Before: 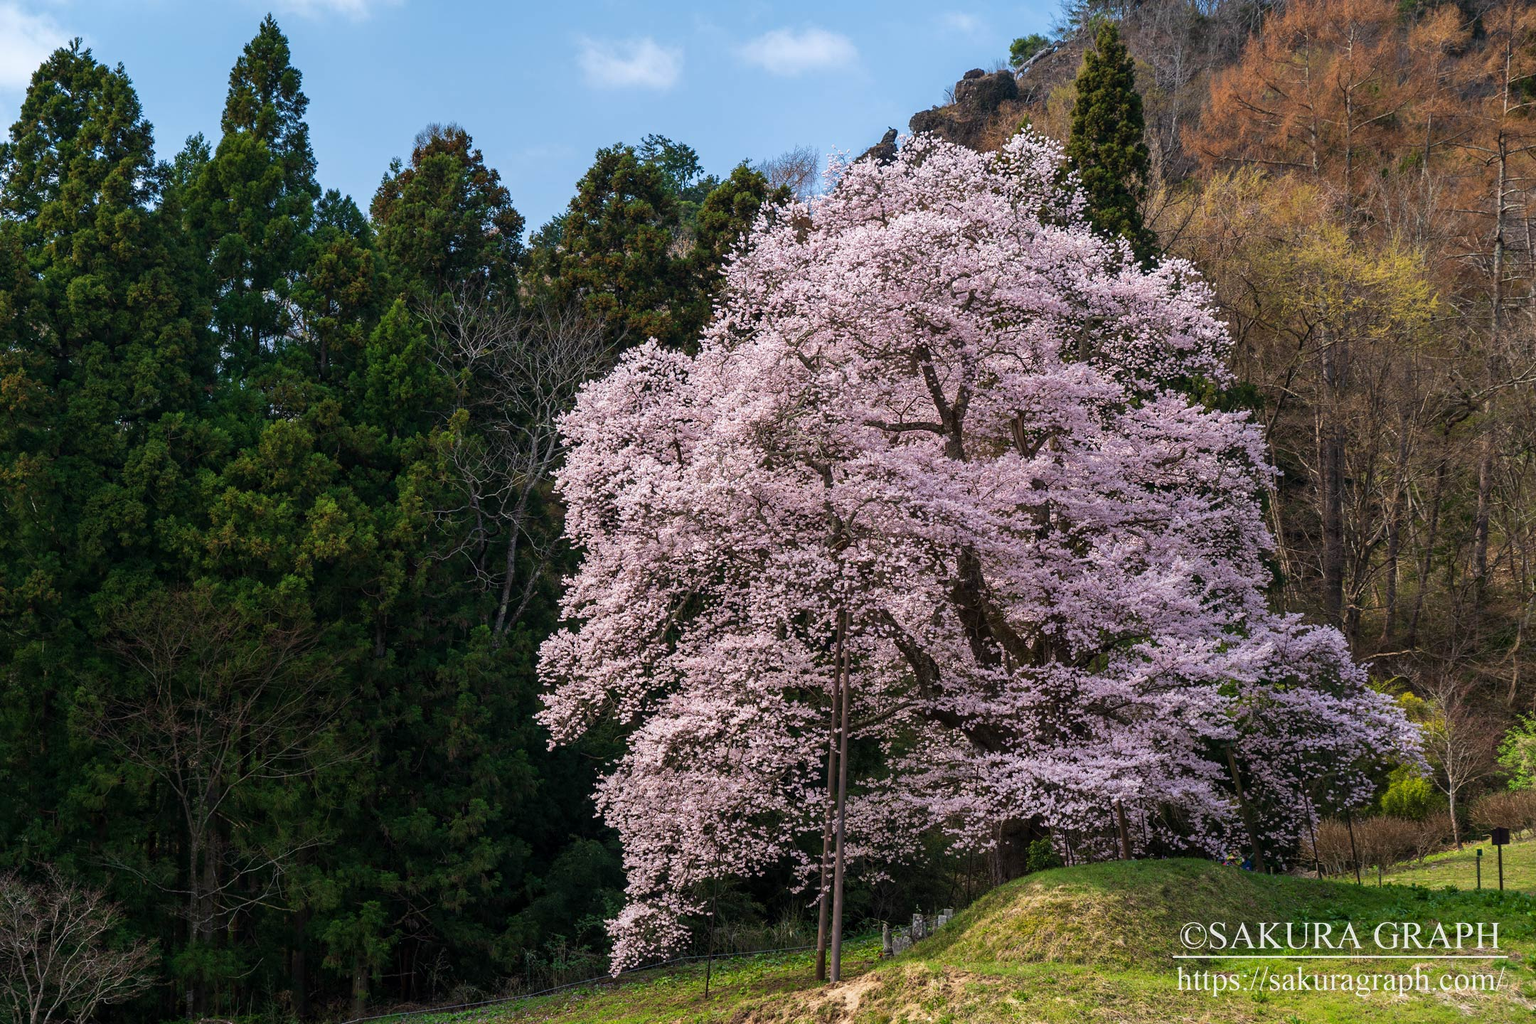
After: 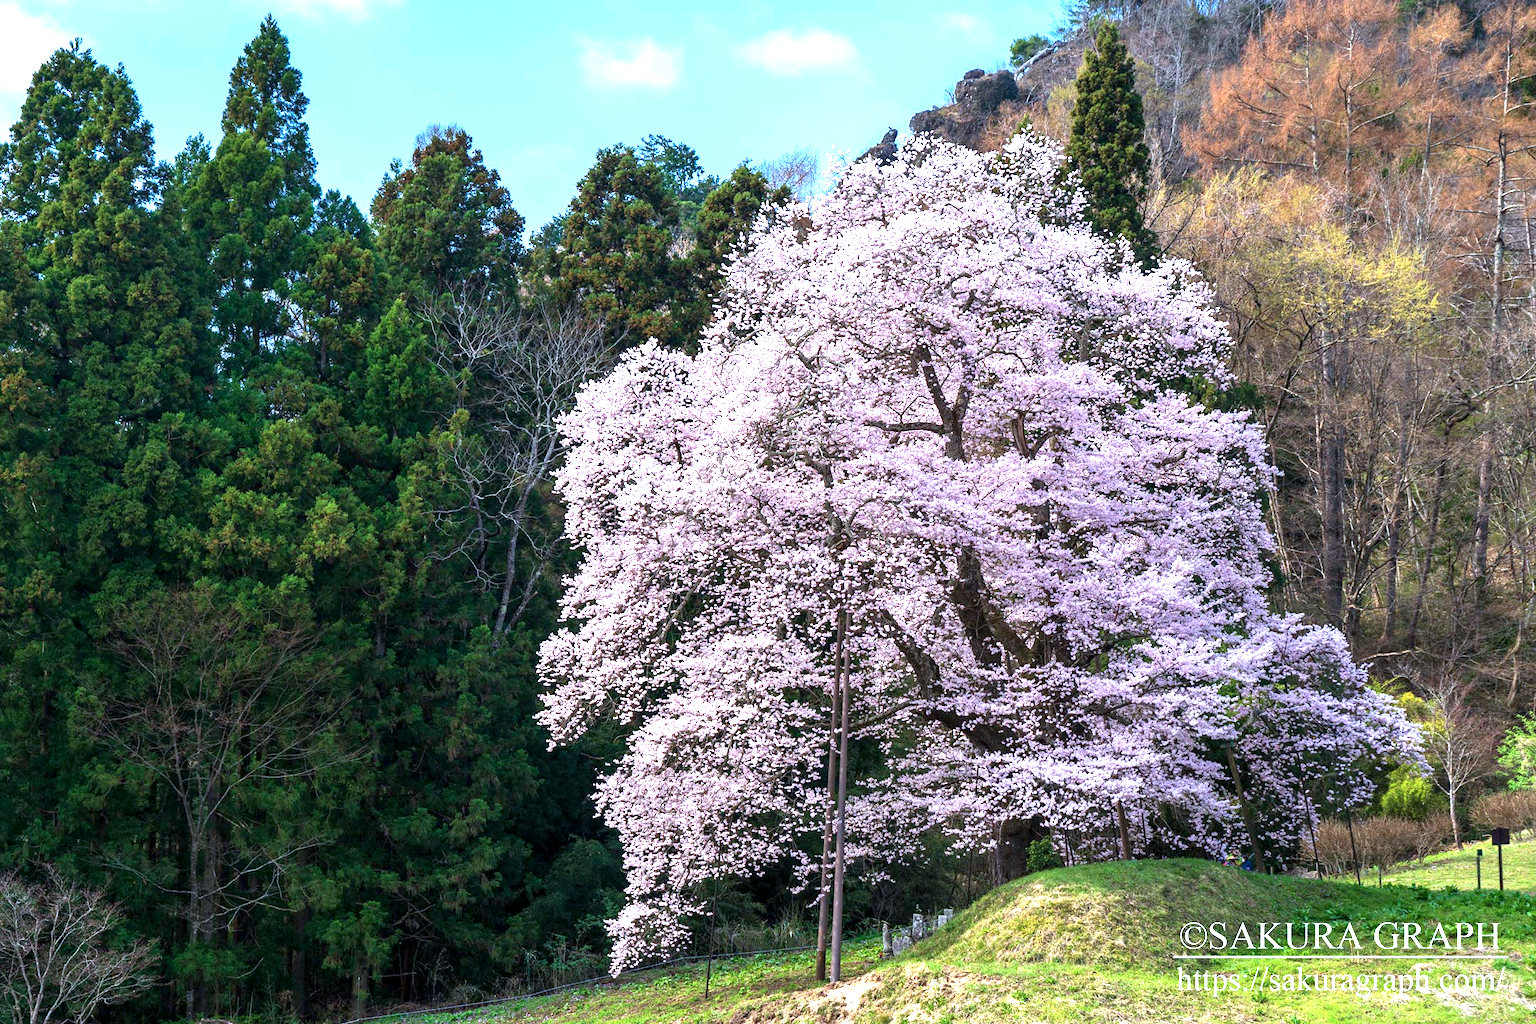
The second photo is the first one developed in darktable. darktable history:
levels: levels [0, 0.476, 0.951]
color calibration: illuminant as shot in camera, x 0.378, y 0.381, temperature 4093.13 K, saturation algorithm version 1 (2020)
exposure: black level correction 0.001, exposure 1.129 EV, compensate exposure bias true, compensate highlight preservation false
